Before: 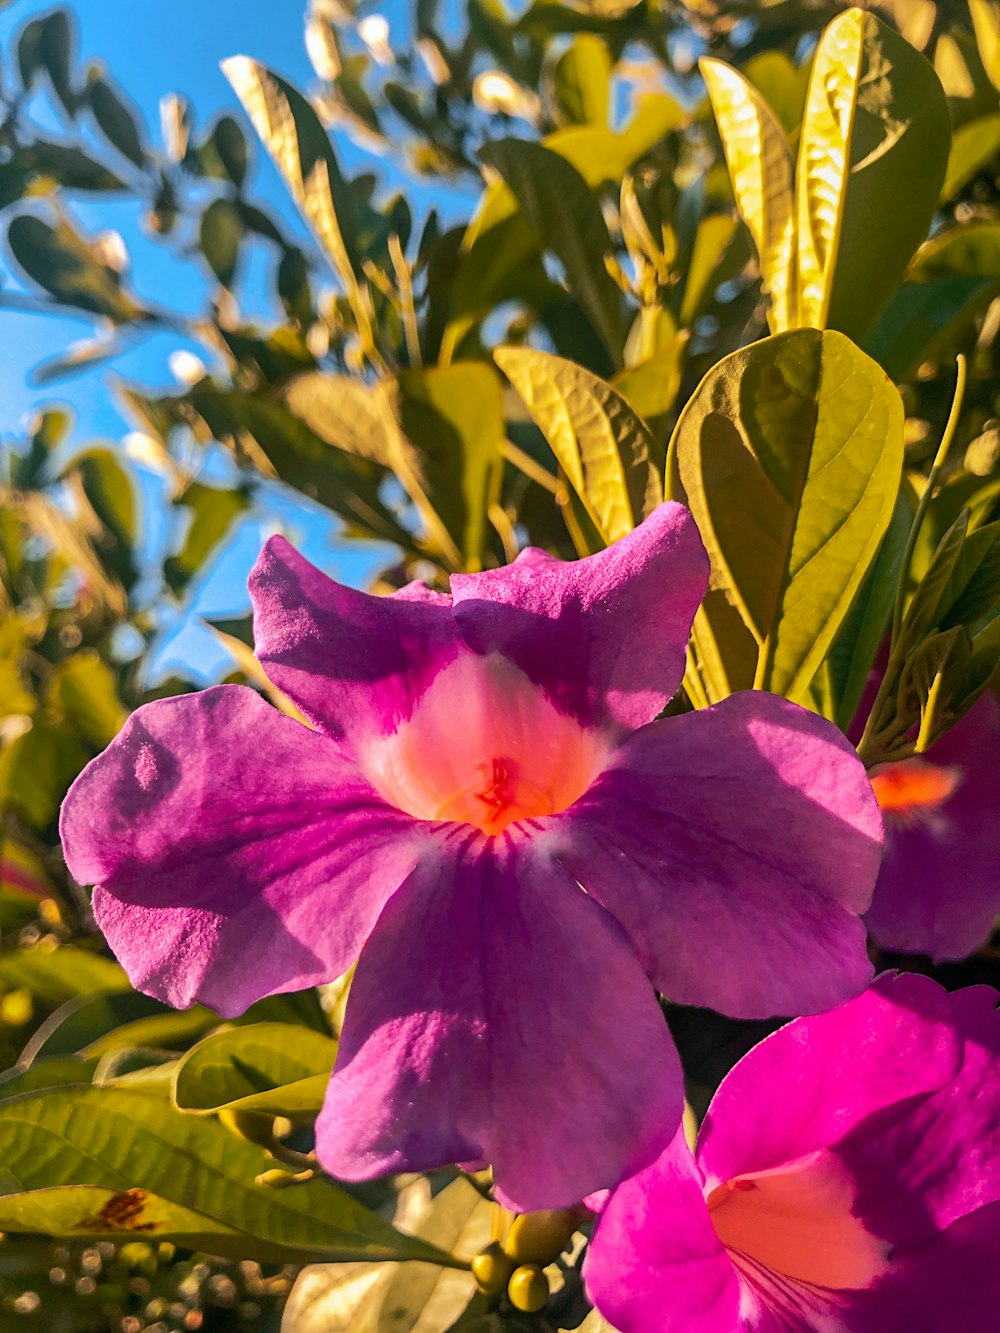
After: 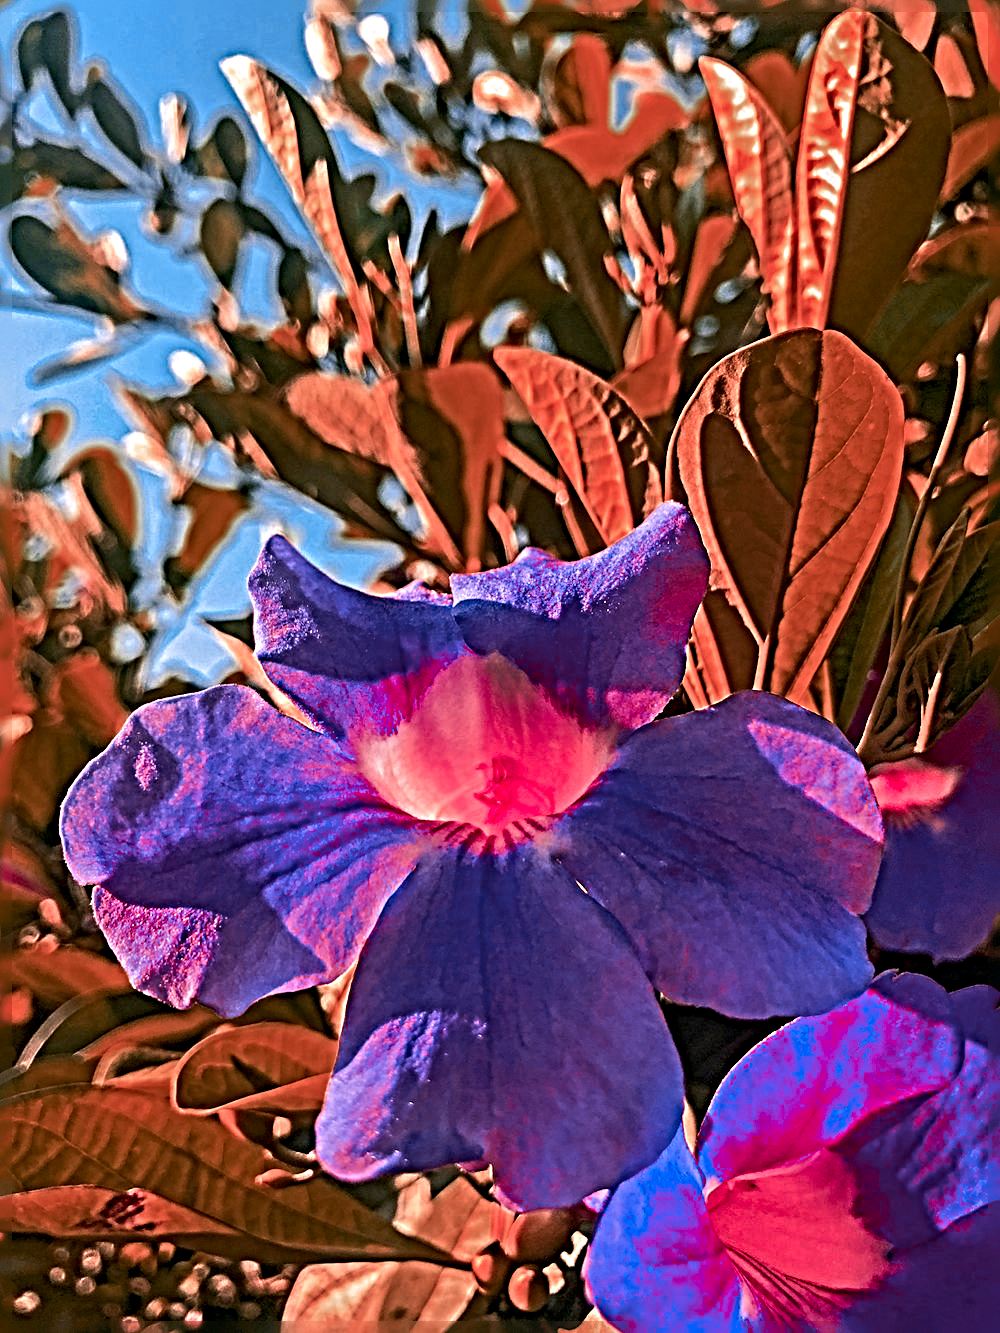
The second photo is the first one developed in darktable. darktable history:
color correction: highlights a* 7.24, highlights b* 3.86
color zones: curves: ch0 [(0.006, 0.385) (0.143, 0.563) (0.243, 0.321) (0.352, 0.464) (0.516, 0.456) (0.625, 0.5) (0.75, 0.5) (0.875, 0.5)]; ch1 [(0, 0.5) (0.134, 0.504) (0.246, 0.463) (0.421, 0.515) (0.5, 0.56) (0.625, 0.5) (0.75, 0.5) (0.875, 0.5)]; ch2 [(0, 0.5) (0.131, 0.426) (0.307, 0.289) (0.38, 0.188) (0.513, 0.216) (0.625, 0.548) (0.75, 0.468) (0.838, 0.396) (0.971, 0.311)]
sharpen: radius 6.272, amount 1.8, threshold 0.01
